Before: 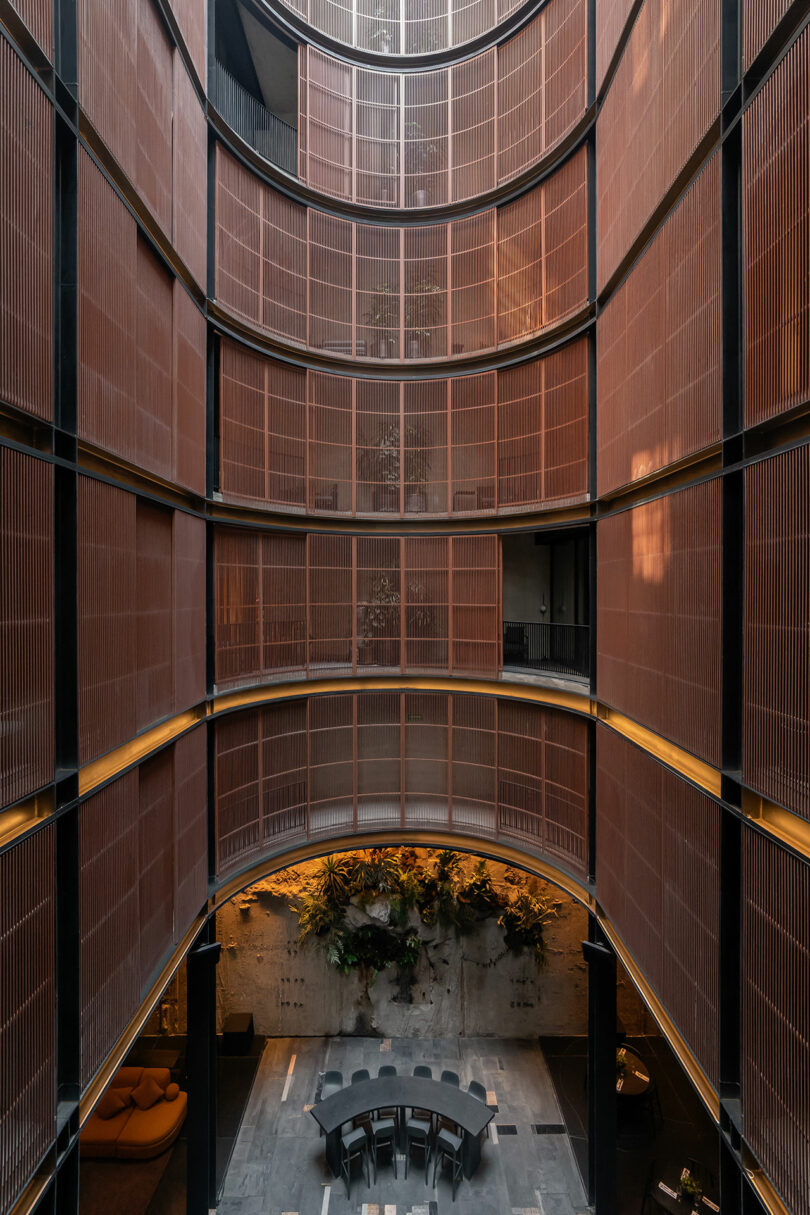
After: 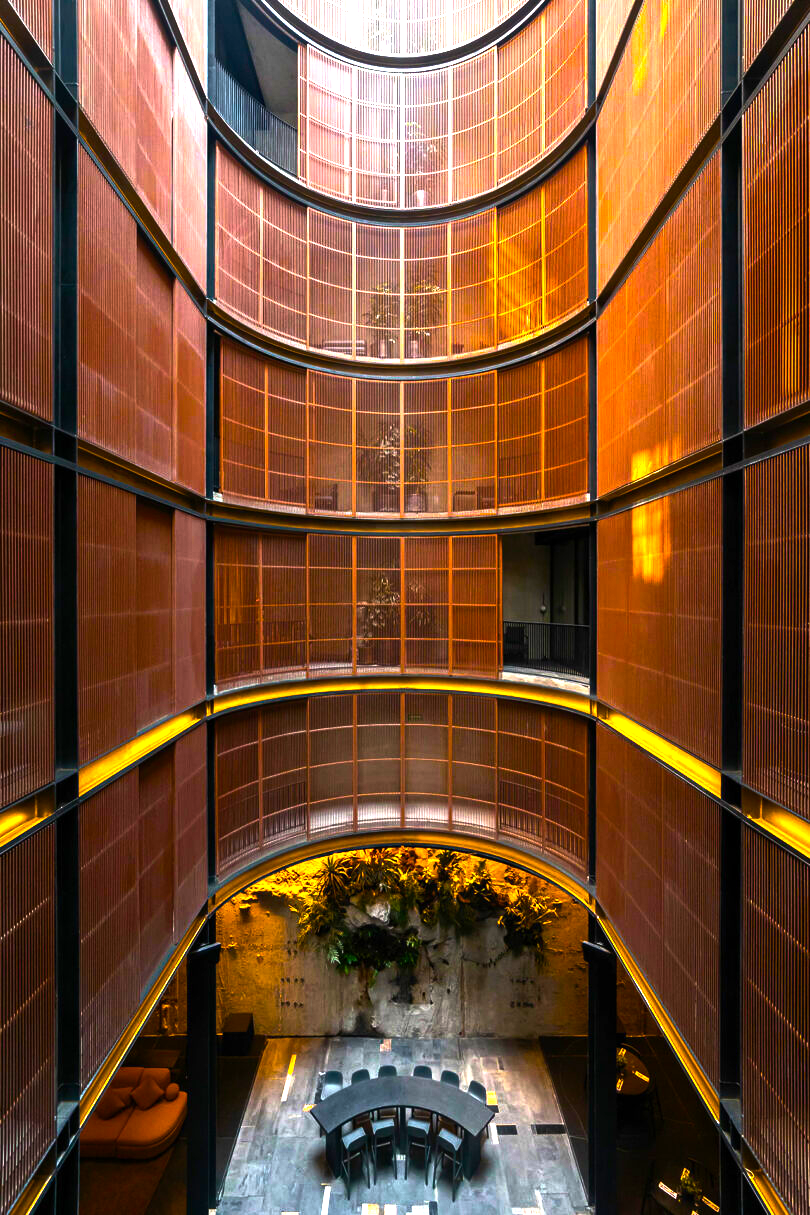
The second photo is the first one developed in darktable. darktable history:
color balance rgb: highlights gain › chroma 0.138%, highlights gain › hue 330.73°, linear chroma grading › shadows 16.976%, linear chroma grading › highlights 61.294%, linear chroma grading › global chroma 49.972%, perceptual saturation grading › global saturation 10.83%, perceptual brilliance grading › global brilliance 29.283%, perceptual brilliance grading › highlights 49.465%, perceptual brilliance grading › mid-tones 50.519%, perceptual brilliance grading › shadows -22.064%
